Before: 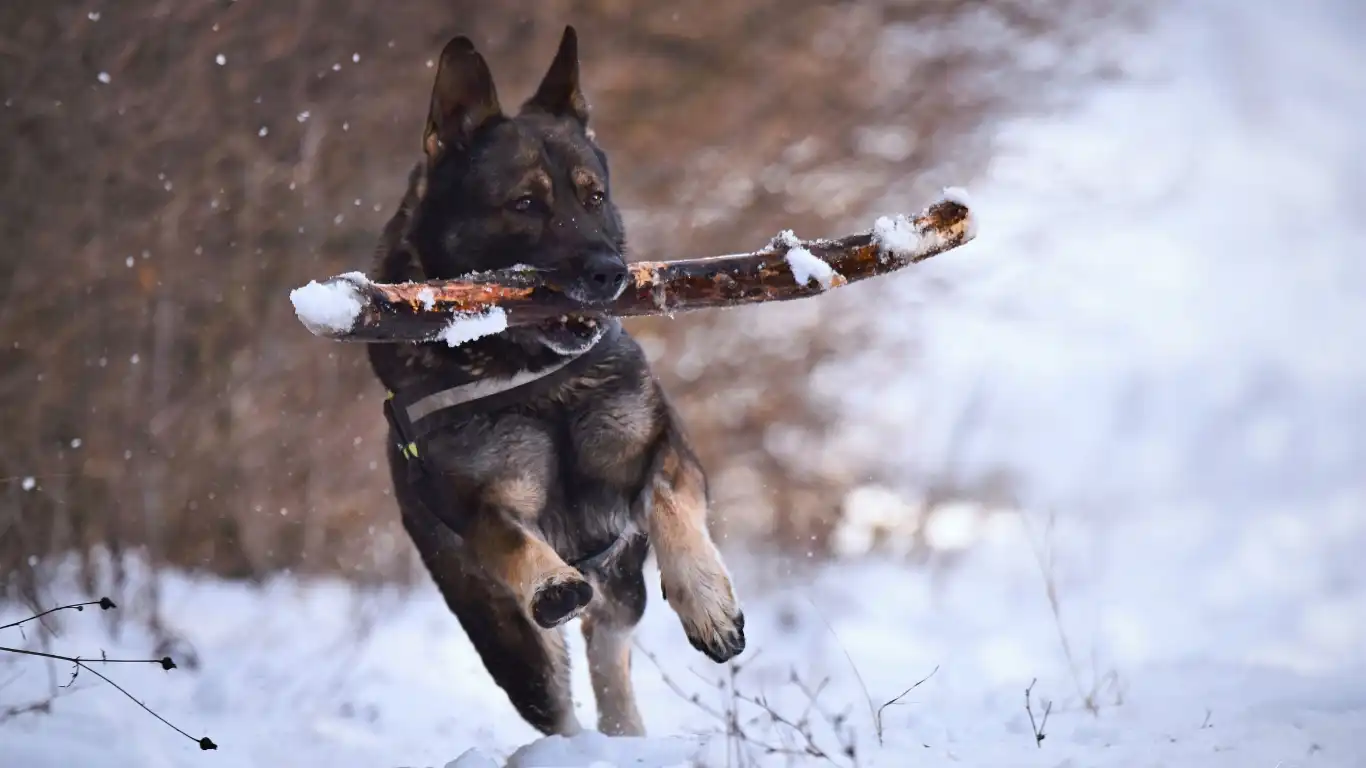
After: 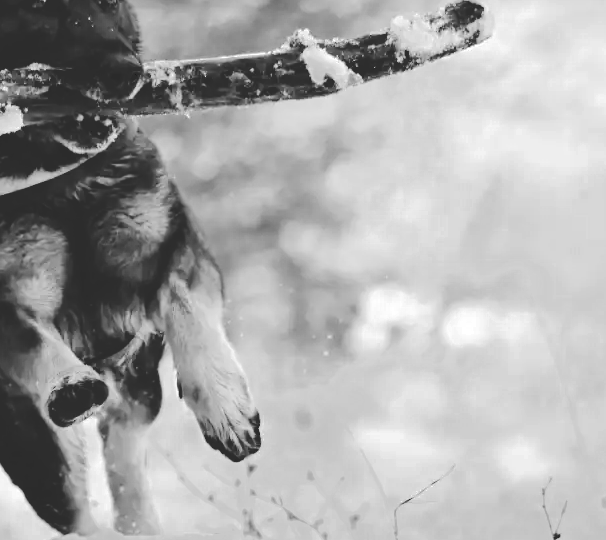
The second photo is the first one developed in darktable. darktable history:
crop: left 35.432%, top 26.233%, right 20.145%, bottom 3.432%
exposure: exposure 0.15 EV, compensate highlight preservation false
color zones: curves: ch0 [(0.002, 0.593) (0.143, 0.417) (0.285, 0.541) (0.455, 0.289) (0.608, 0.327) (0.727, 0.283) (0.869, 0.571) (1, 0.603)]; ch1 [(0, 0) (0.143, 0) (0.286, 0) (0.429, 0) (0.571, 0) (0.714, 0) (0.857, 0)]
tone curve: curves: ch0 [(0, 0) (0.003, 0.169) (0.011, 0.169) (0.025, 0.169) (0.044, 0.173) (0.069, 0.178) (0.1, 0.183) (0.136, 0.185) (0.177, 0.197) (0.224, 0.227) (0.277, 0.292) (0.335, 0.391) (0.399, 0.491) (0.468, 0.592) (0.543, 0.672) (0.623, 0.734) (0.709, 0.785) (0.801, 0.844) (0.898, 0.893) (1, 1)], preserve colors none
